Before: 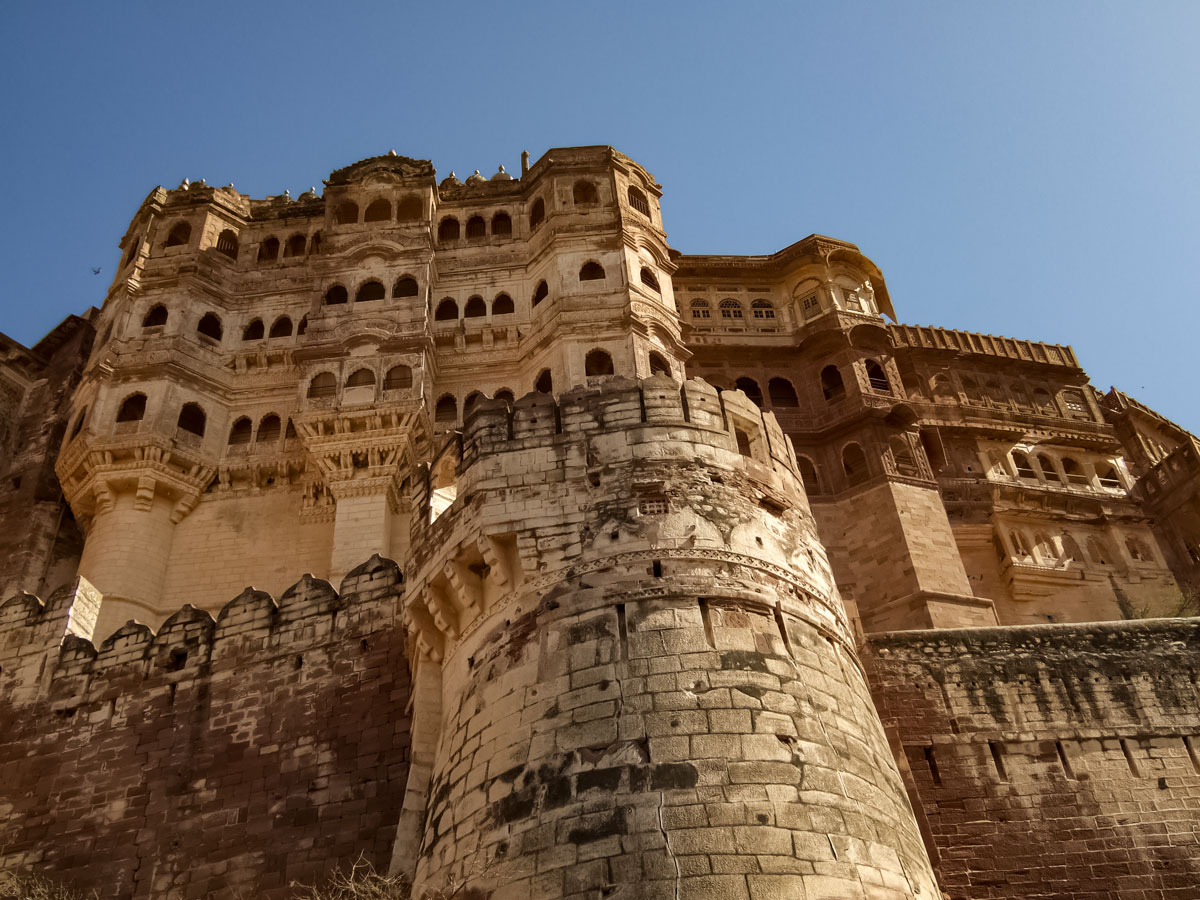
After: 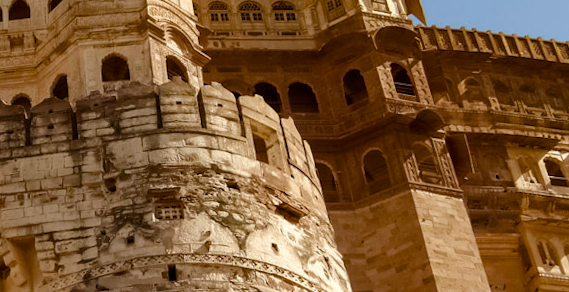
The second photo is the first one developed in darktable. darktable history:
crop: left 36.607%, top 34.735%, right 13.146%, bottom 30.611%
color balance rgb: perceptual saturation grading › global saturation 20%, perceptual saturation grading › highlights -25%, perceptual saturation grading › shadows 25%
rotate and perspective: rotation 0.062°, lens shift (vertical) 0.115, lens shift (horizontal) -0.133, crop left 0.047, crop right 0.94, crop top 0.061, crop bottom 0.94
exposure: compensate highlight preservation false
